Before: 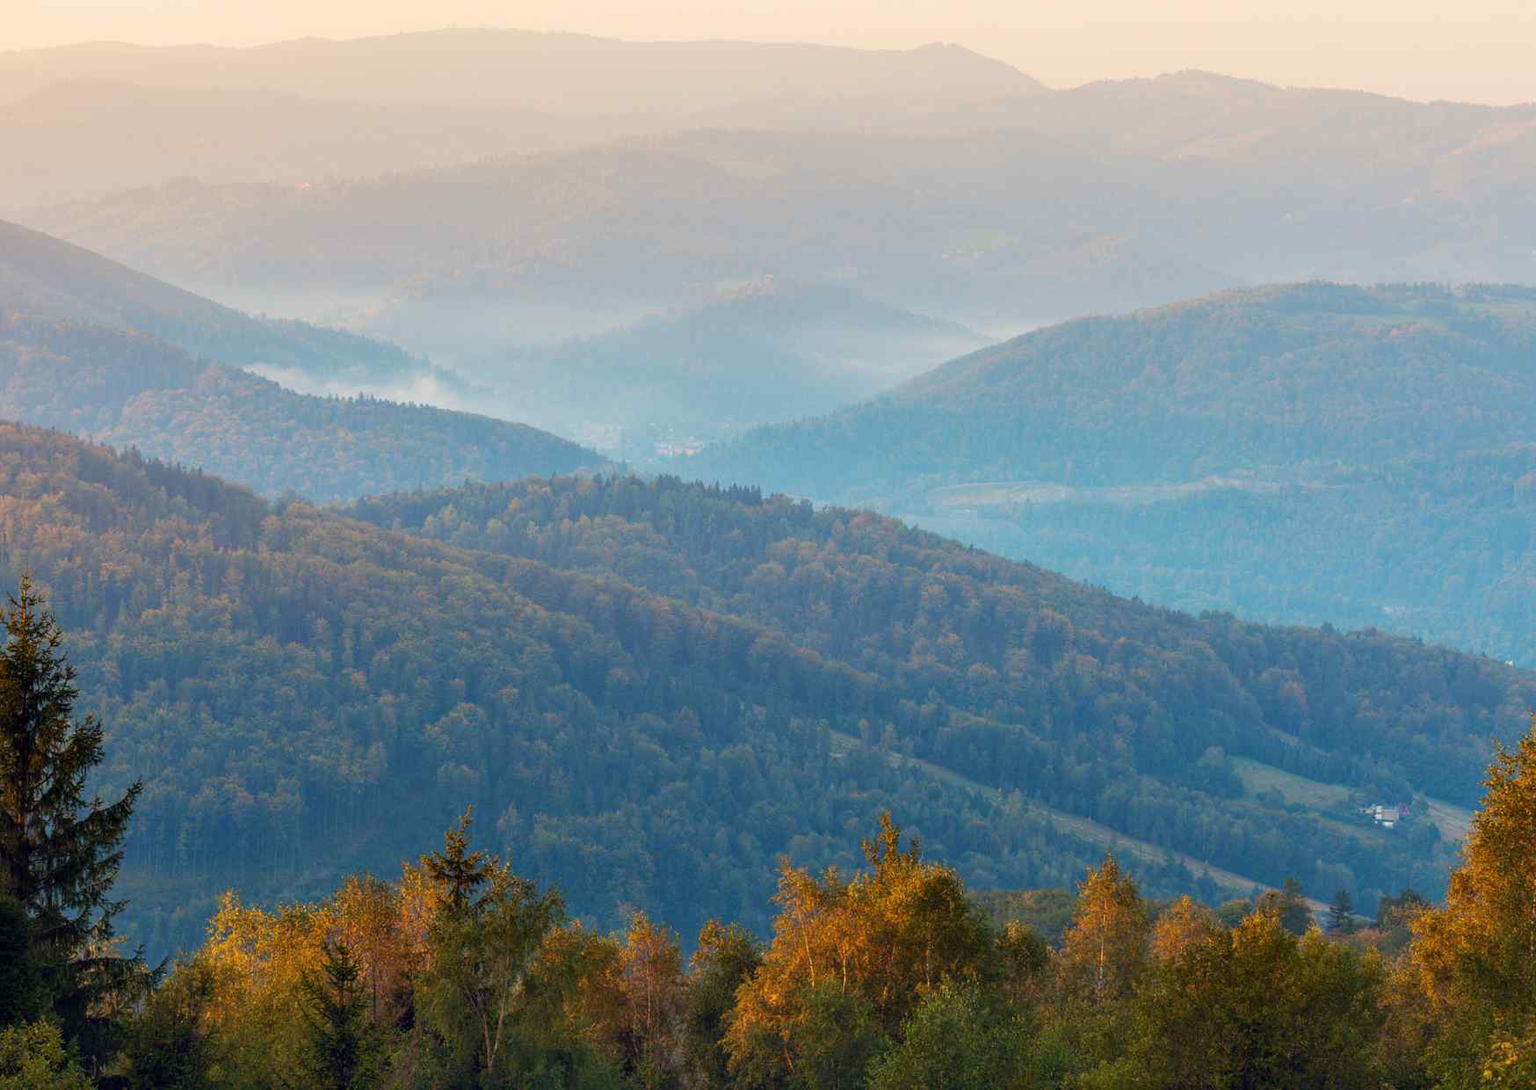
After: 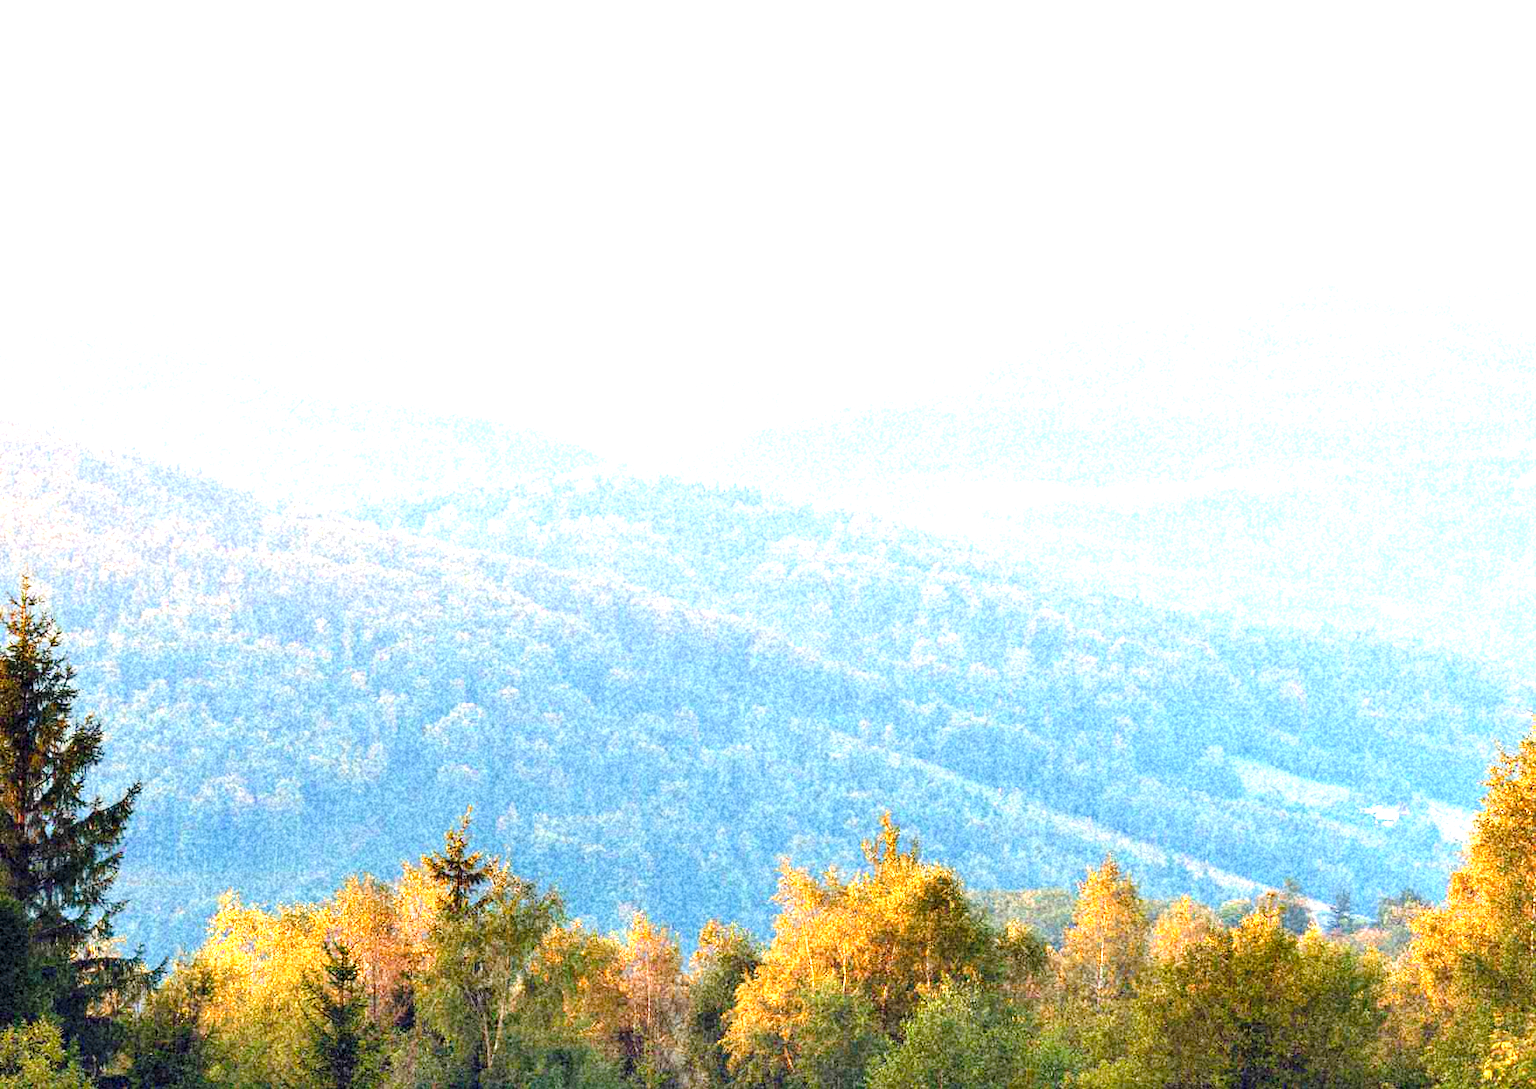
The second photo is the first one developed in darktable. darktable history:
grain: coarseness 46.9 ISO, strength 50.21%, mid-tones bias 0%
tone curve: curves: ch0 [(0, 0) (0.003, 0.031) (0.011, 0.031) (0.025, 0.03) (0.044, 0.035) (0.069, 0.054) (0.1, 0.081) (0.136, 0.11) (0.177, 0.147) (0.224, 0.209) (0.277, 0.283) (0.335, 0.369) (0.399, 0.44) (0.468, 0.517) (0.543, 0.601) (0.623, 0.684) (0.709, 0.766) (0.801, 0.846) (0.898, 0.927) (1, 1)], preserve colors none
exposure: black level correction 0, exposure 2.088 EV, compensate exposure bias true, compensate highlight preservation false
tone equalizer: -8 EV -0.001 EV, -7 EV 0.001 EV, -6 EV -0.002 EV, -5 EV -0.003 EV, -4 EV -0.062 EV, -3 EV -0.222 EV, -2 EV -0.267 EV, -1 EV 0.105 EV, +0 EV 0.303 EV
